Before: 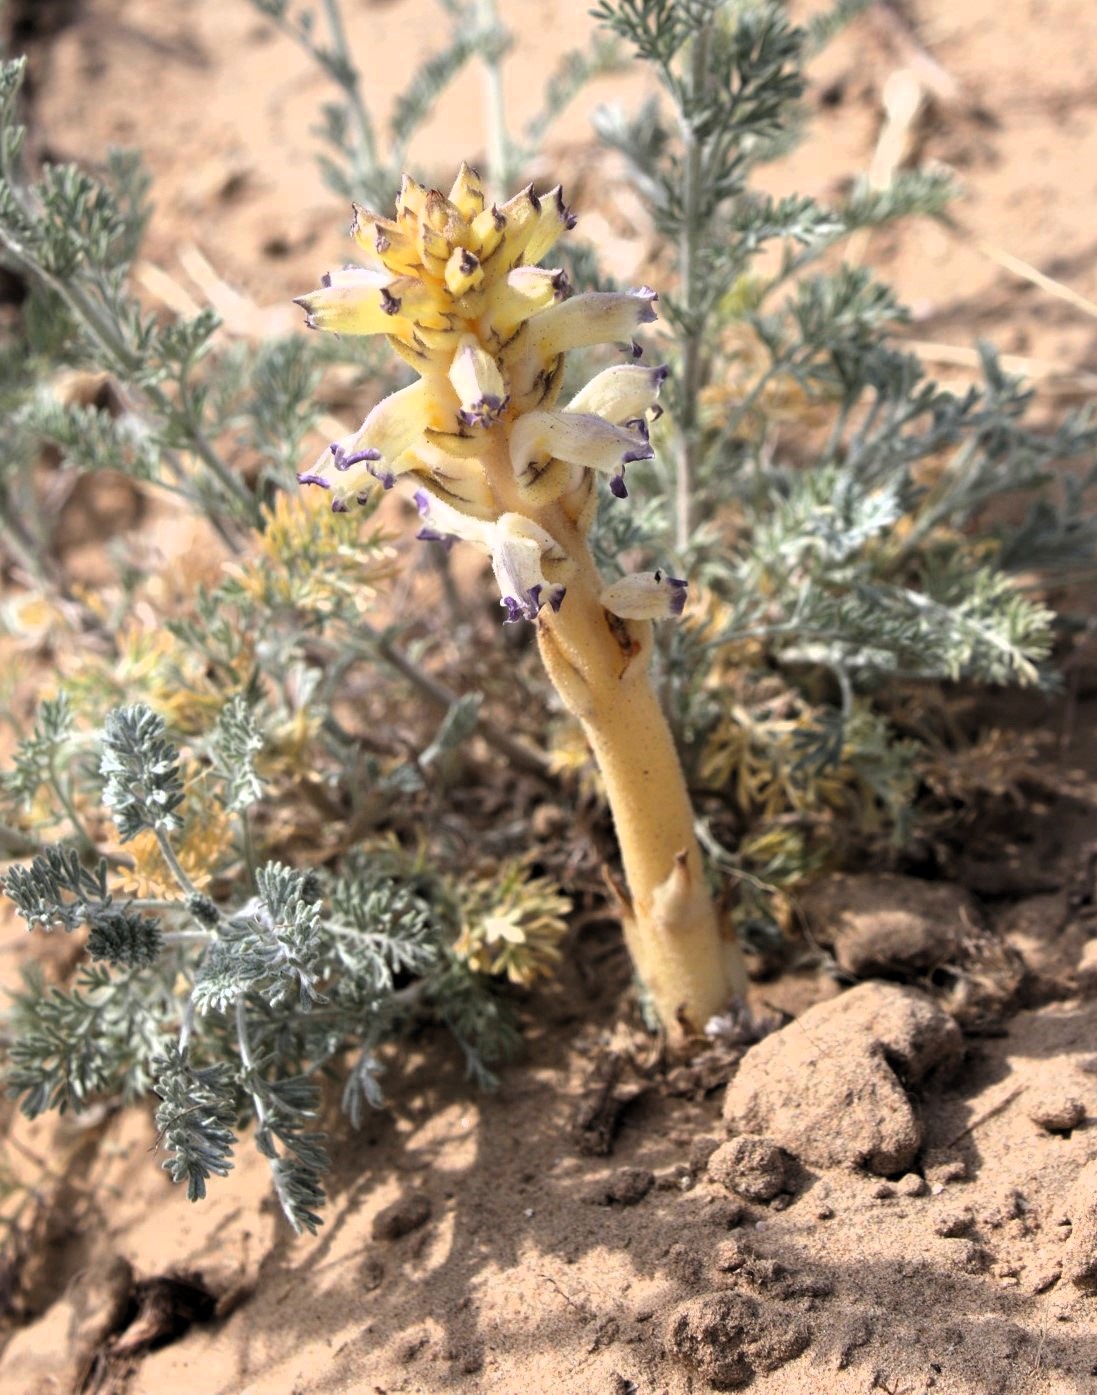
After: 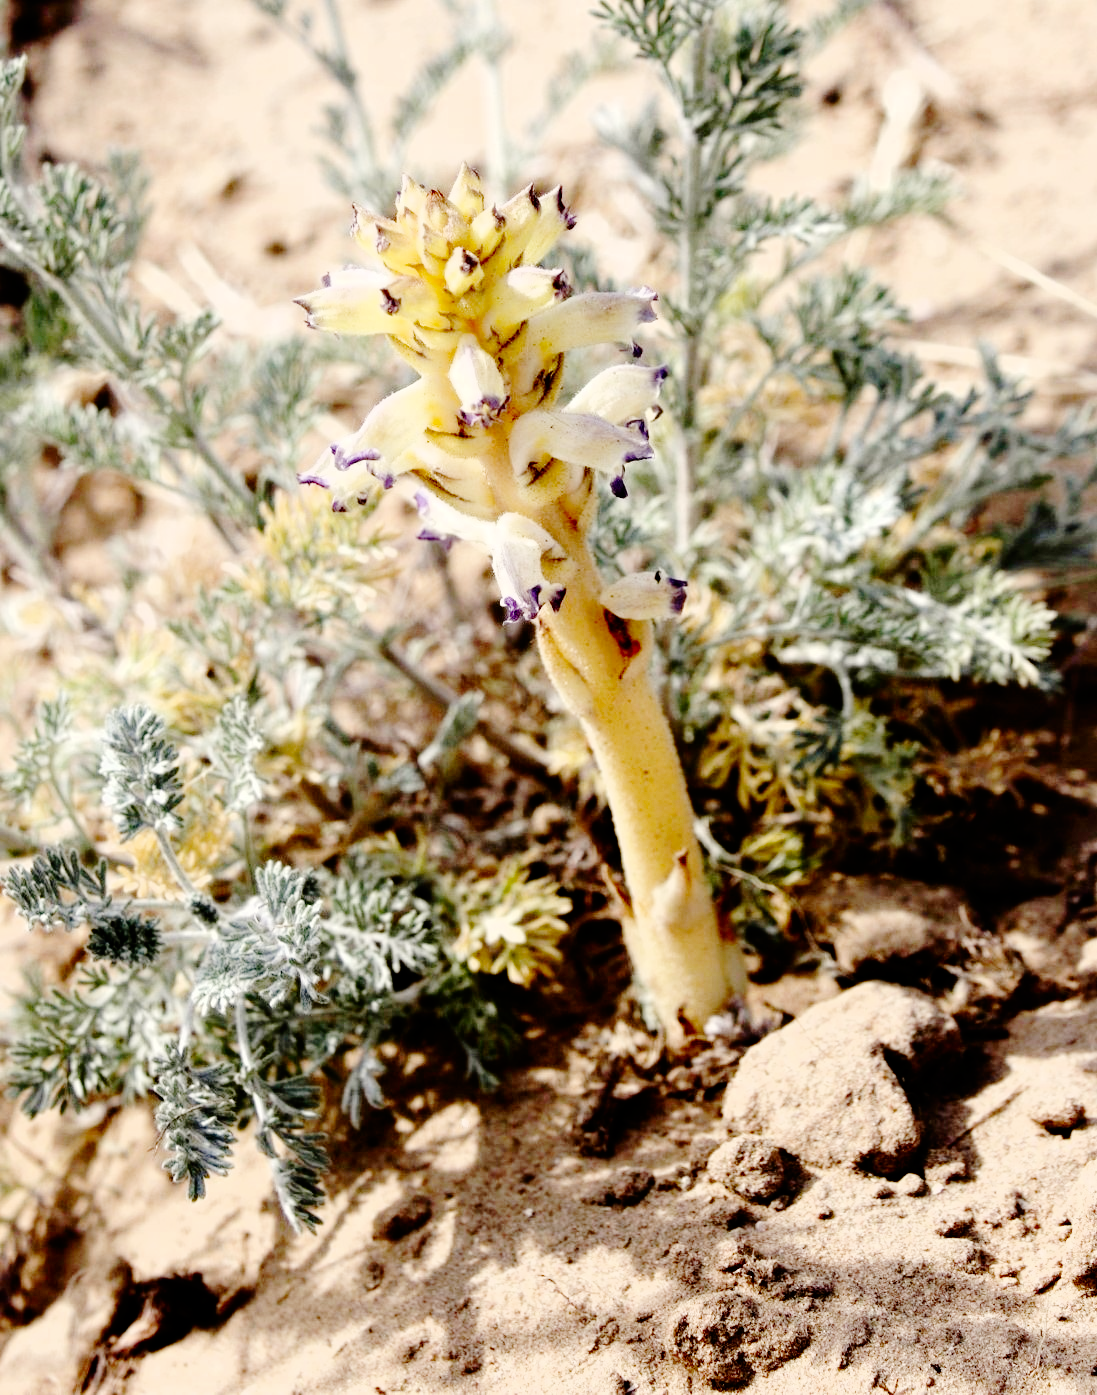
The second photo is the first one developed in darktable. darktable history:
contrast brightness saturation: brightness -0.088
base curve: curves: ch0 [(0, 0) (0.036, 0.01) (0.123, 0.254) (0.258, 0.504) (0.507, 0.748) (1, 1)], preserve colors none
color correction: highlights b* 3.04
